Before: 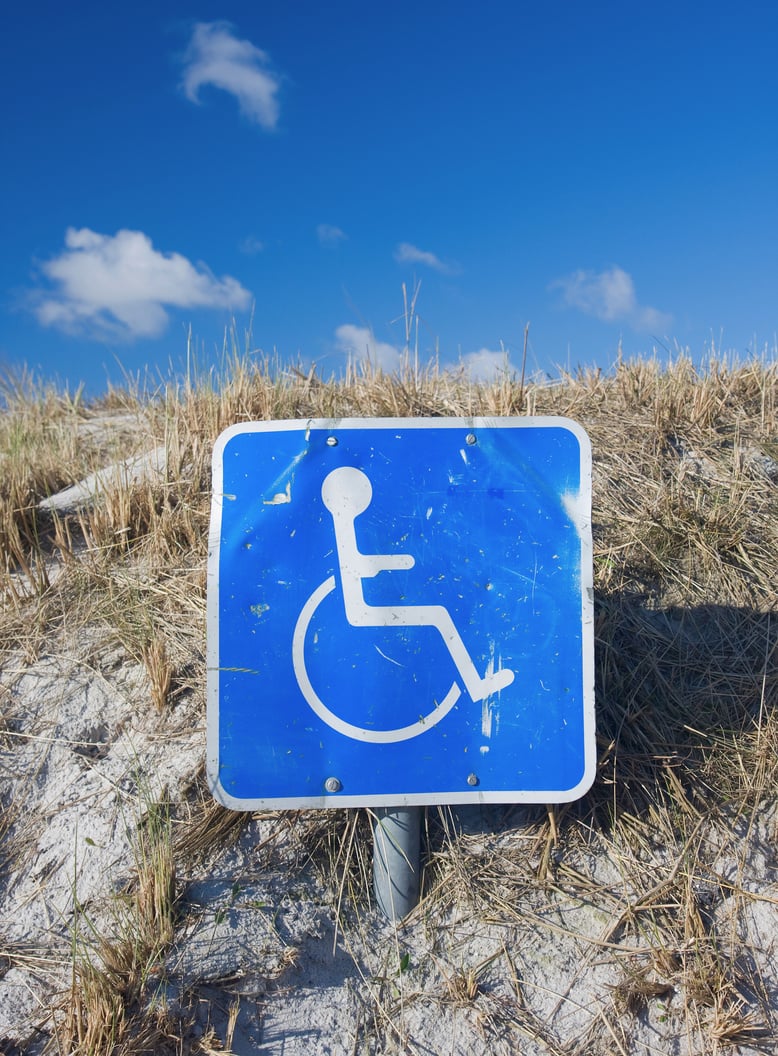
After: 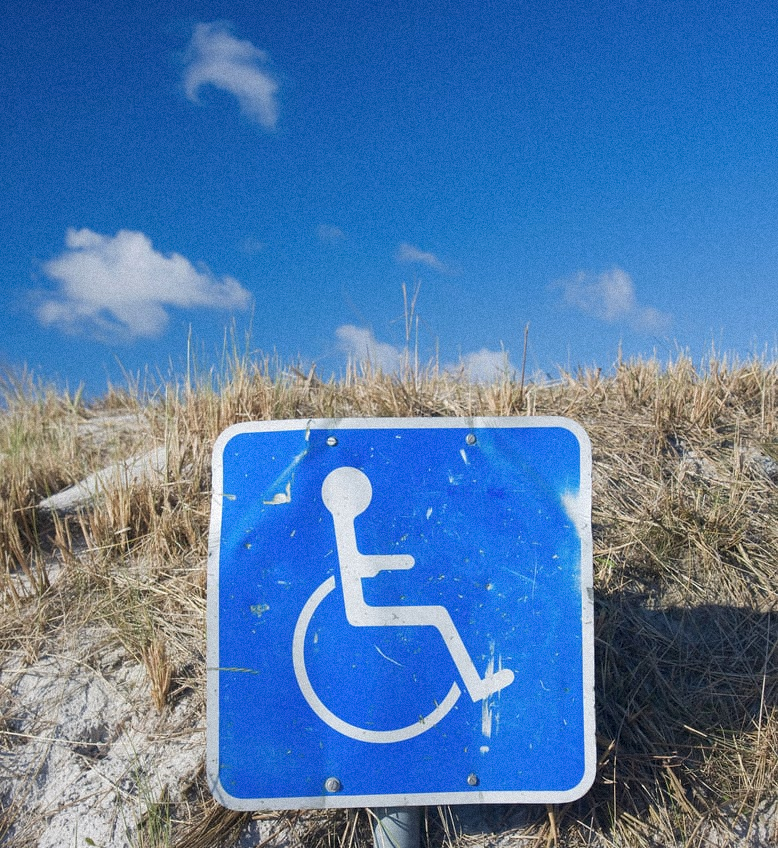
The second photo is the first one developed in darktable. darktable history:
grain: mid-tones bias 0%
crop: bottom 19.644%
